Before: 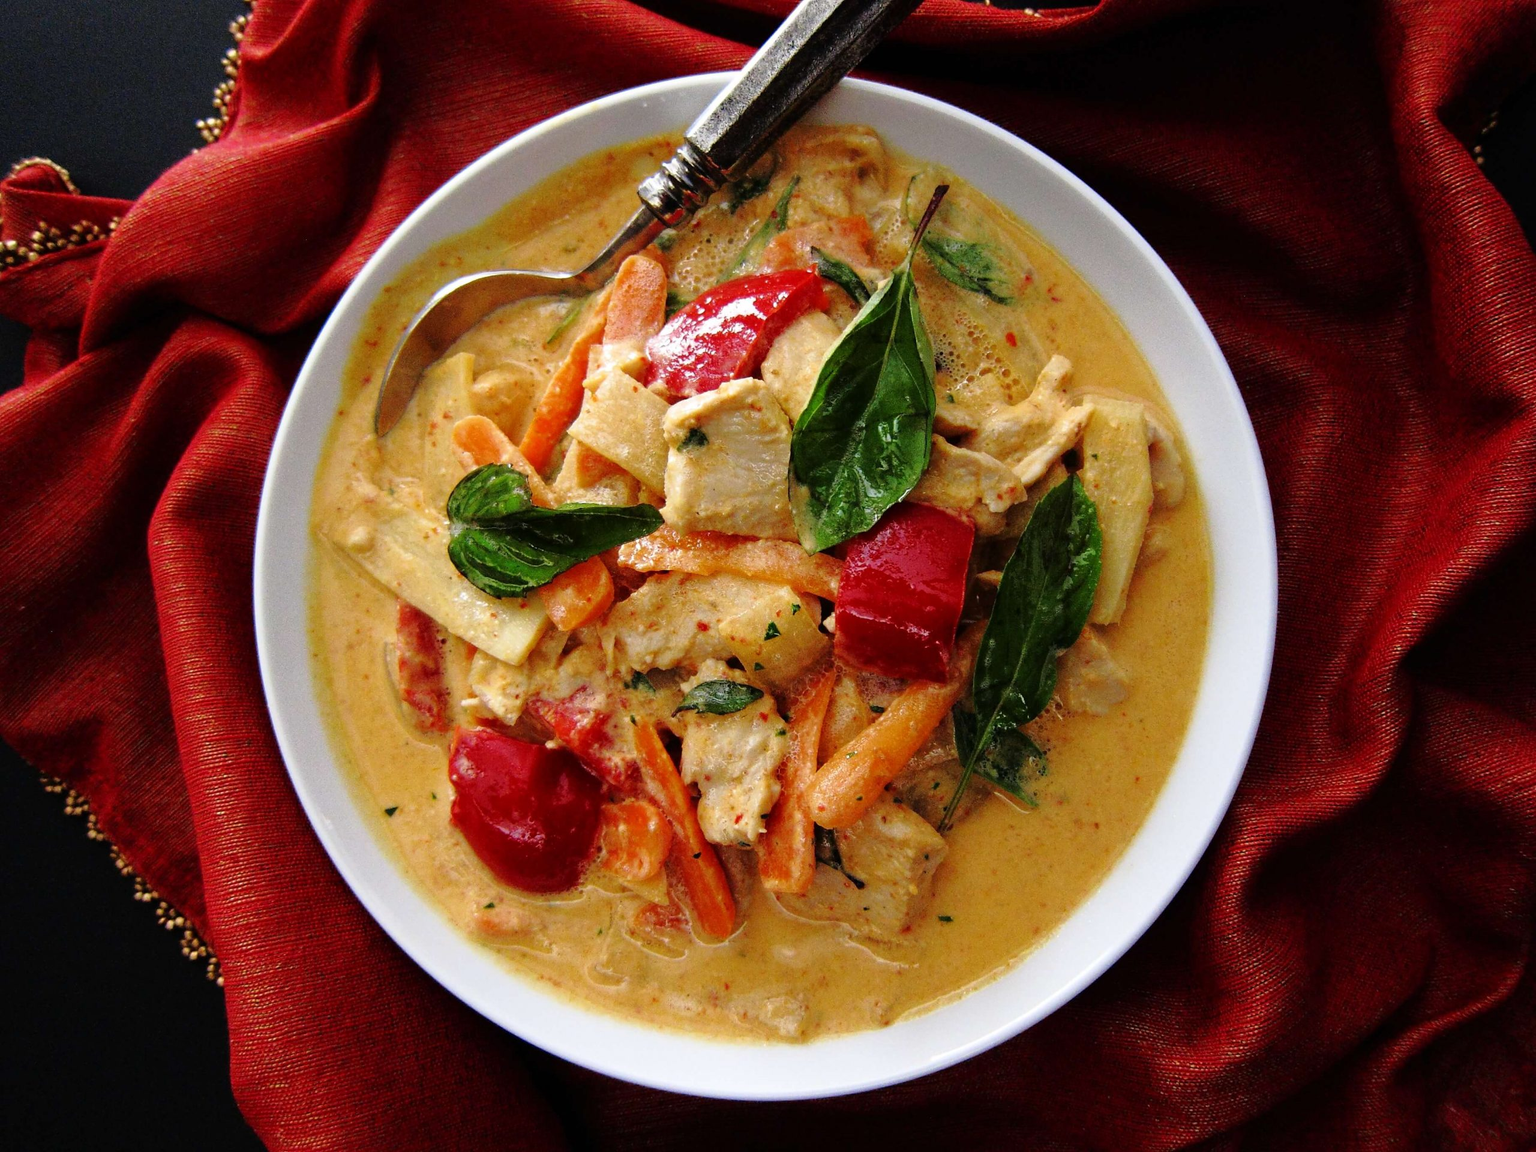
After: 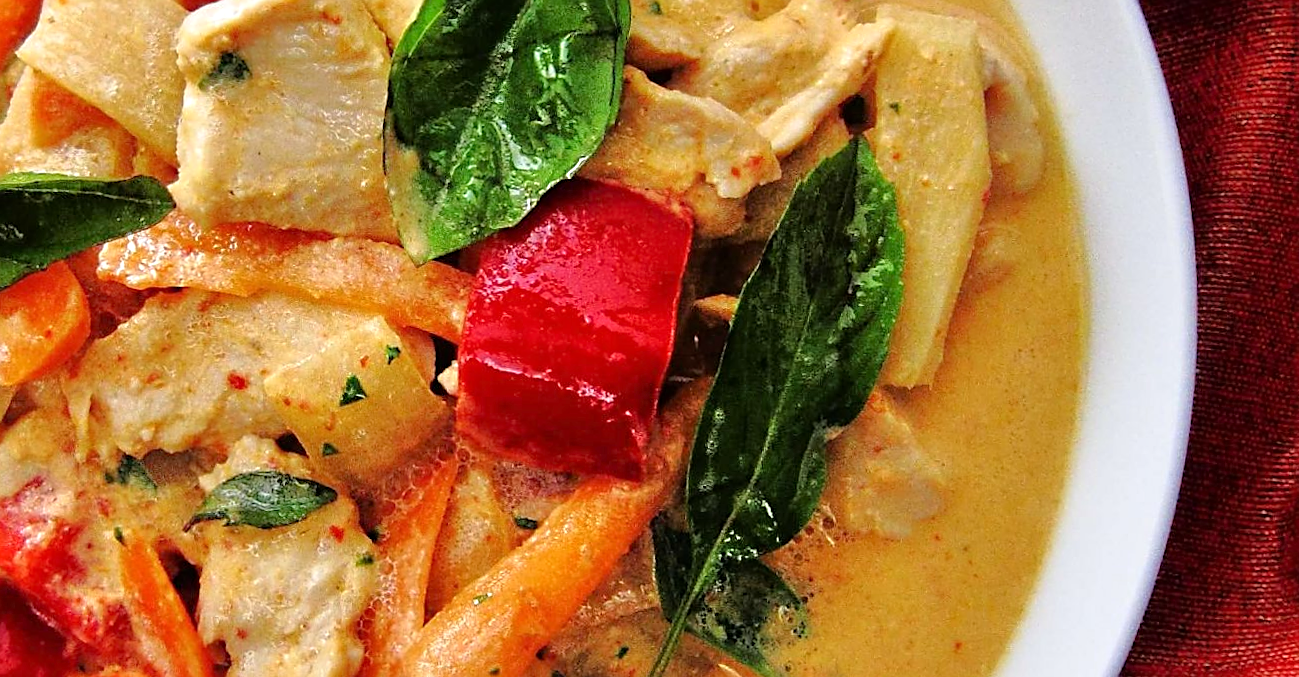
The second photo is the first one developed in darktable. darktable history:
sharpen: on, module defaults
crop: left 36.607%, top 34.735%, right 13.146%, bottom 30.611%
tone equalizer: -7 EV 0.15 EV, -6 EV 0.6 EV, -5 EV 1.15 EV, -4 EV 1.33 EV, -3 EV 1.15 EV, -2 EV 0.6 EV, -1 EV 0.15 EV, mask exposure compensation -0.5 EV
rotate and perspective: rotation 0.8°, automatic cropping off
